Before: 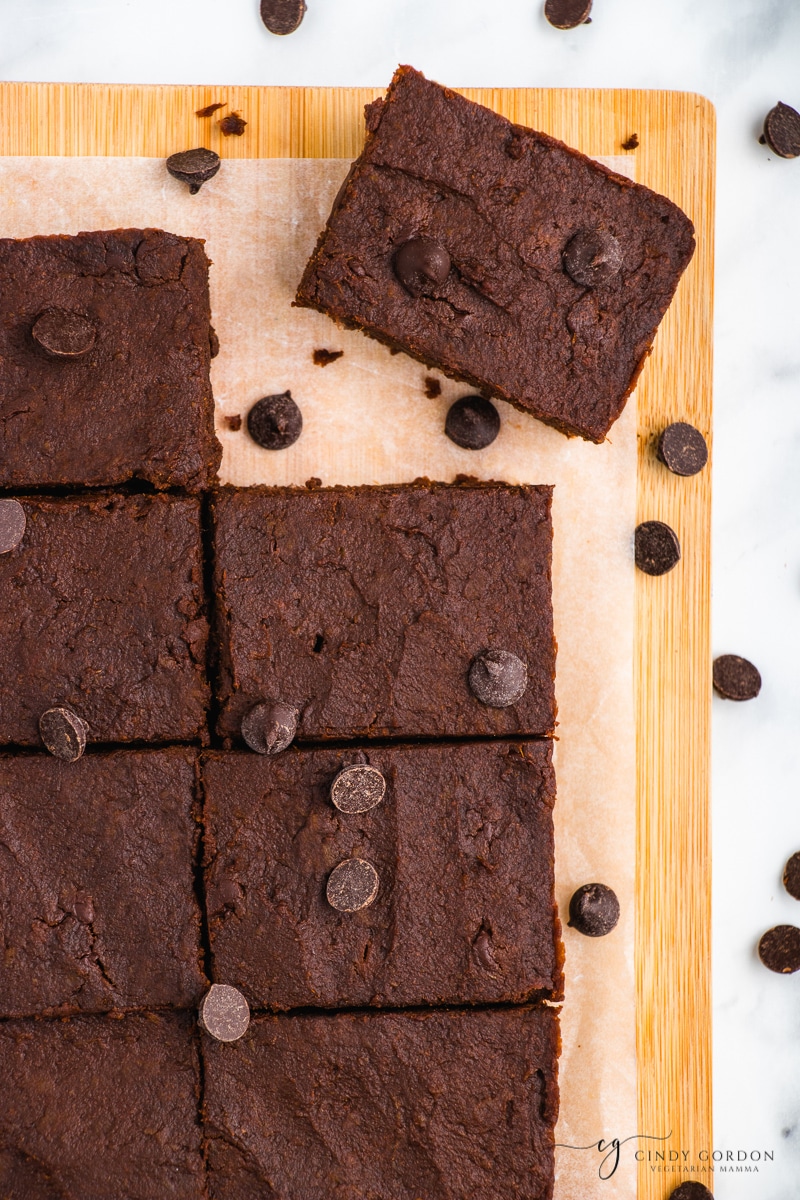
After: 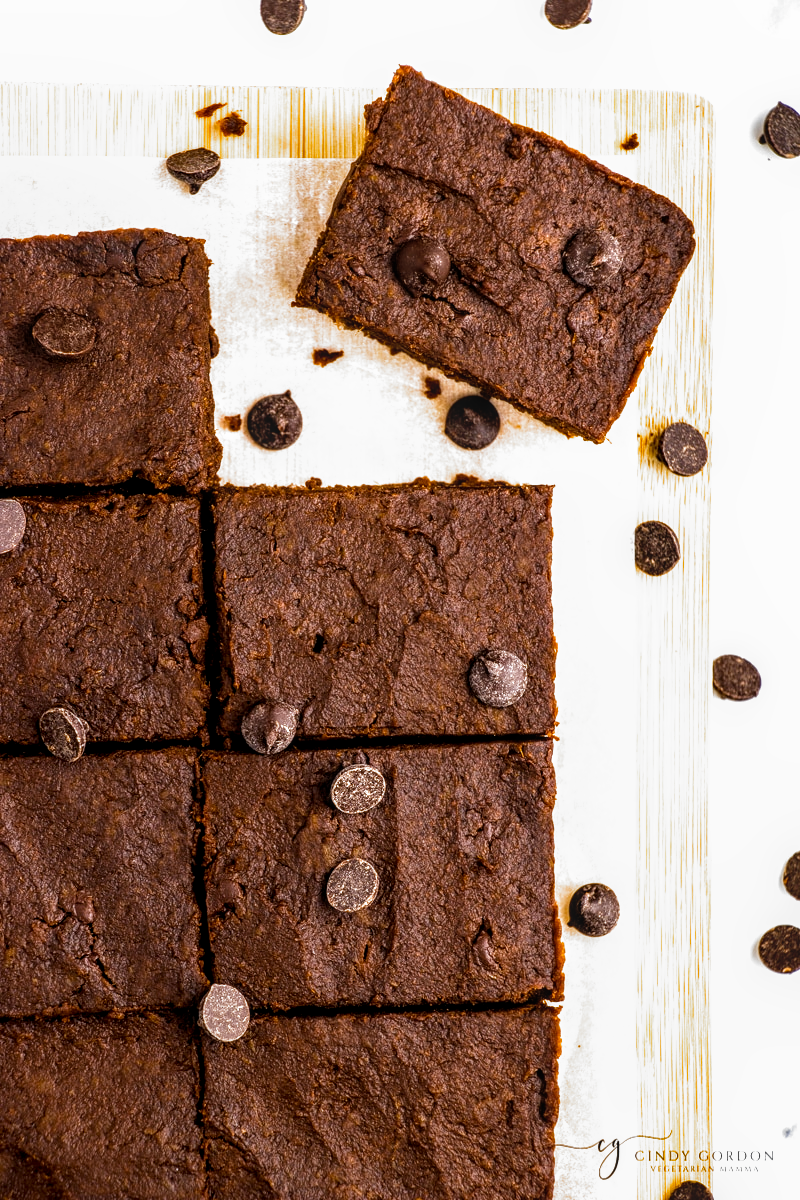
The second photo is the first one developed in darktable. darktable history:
exposure: exposure 0.6 EV, compensate highlight preservation false
local contrast: on, module defaults
color contrast: green-magenta contrast 0.8, blue-yellow contrast 1.1, unbound 0
filmic rgb: black relative exposure -8.2 EV, white relative exposure 2.2 EV, threshold 3 EV, hardness 7.11, latitude 75%, contrast 1.325, highlights saturation mix -2%, shadows ↔ highlights balance 30%, preserve chrominance no, color science v5 (2021), contrast in shadows safe, contrast in highlights safe, enable highlight reconstruction true
